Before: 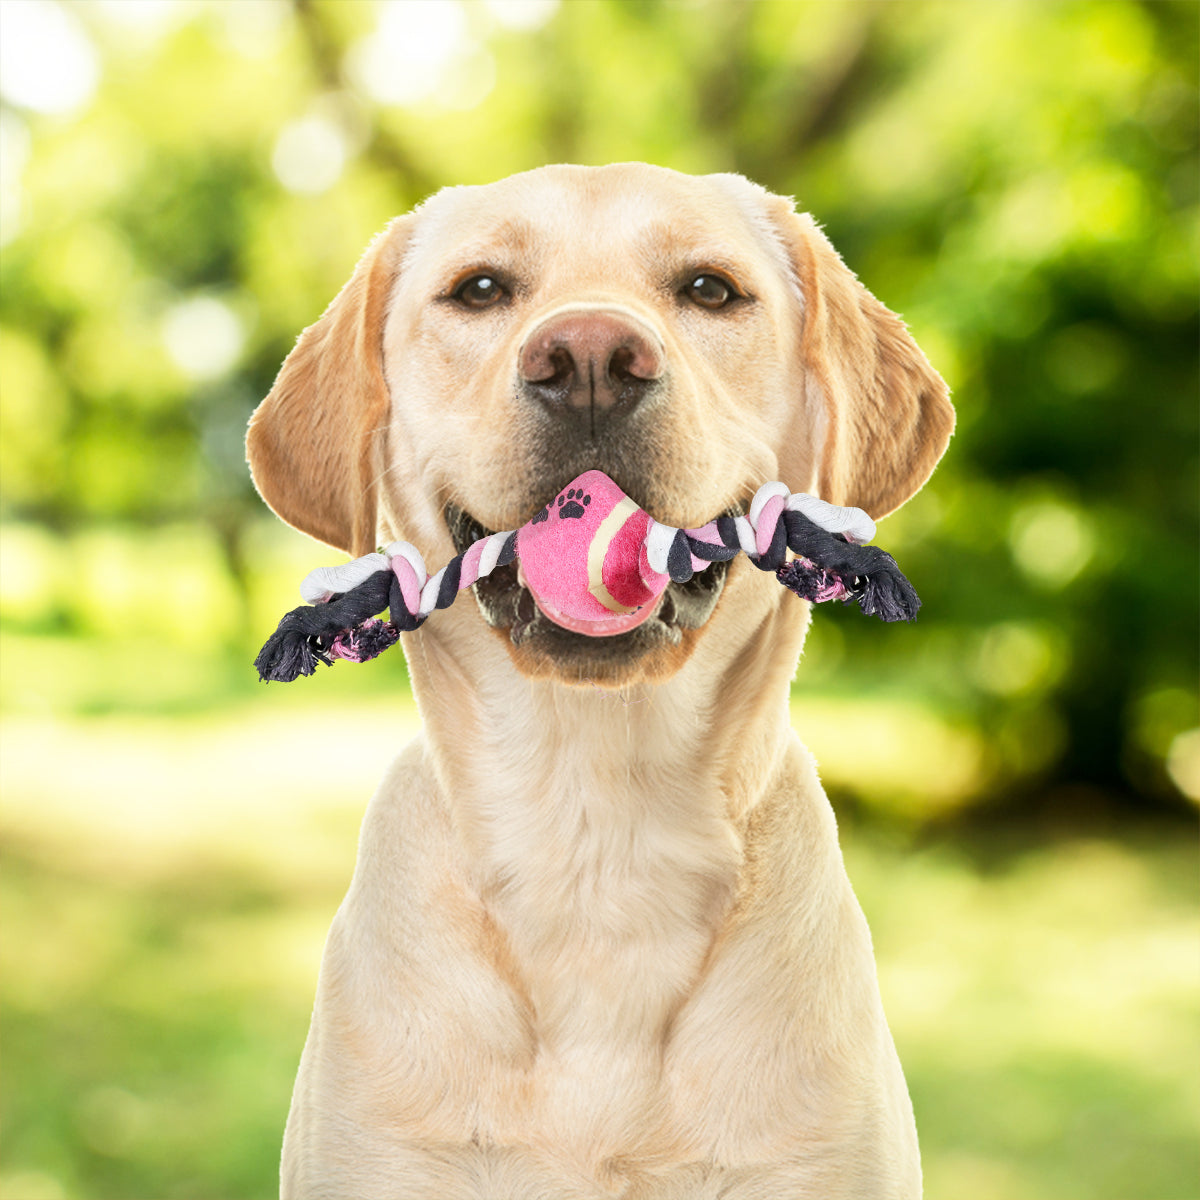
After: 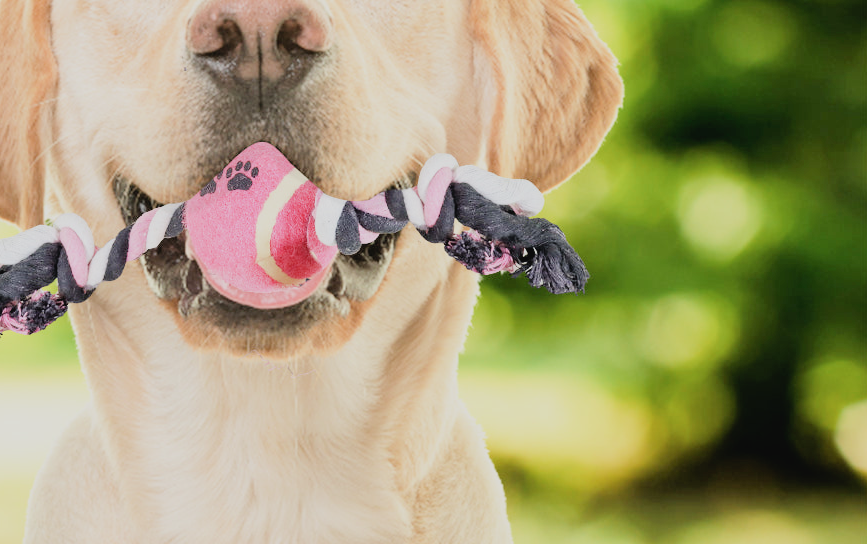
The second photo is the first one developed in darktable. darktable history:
contrast brightness saturation: contrast -0.072, brightness -0.03, saturation -0.115
exposure: exposure 1 EV, compensate highlight preservation false
filmic rgb: black relative exposure -6.86 EV, white relative exposure 5.86 EV, hardness 2.7, iterations of high-quality reconstruction 0, enable highlight reconstruction true
crop and rotate: left 27.696%, top 27.386%, bottom 27.273%
